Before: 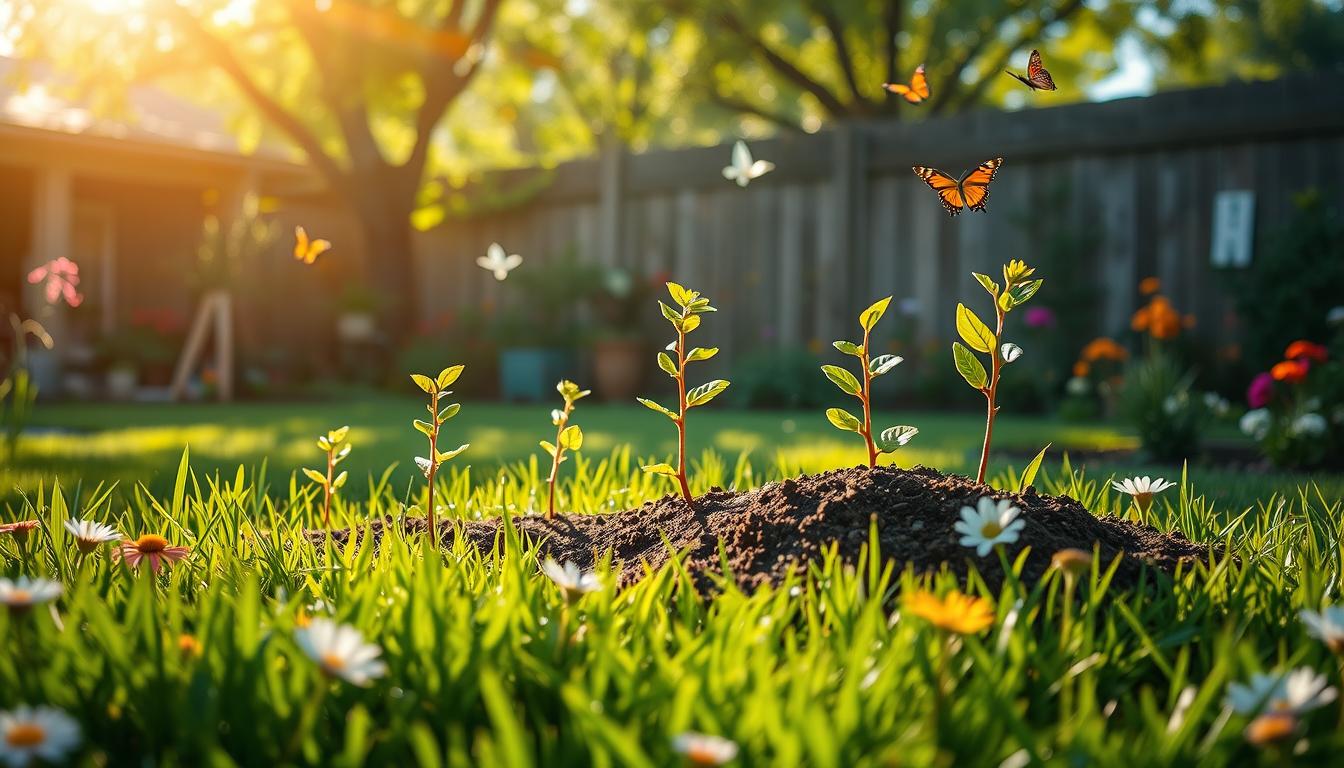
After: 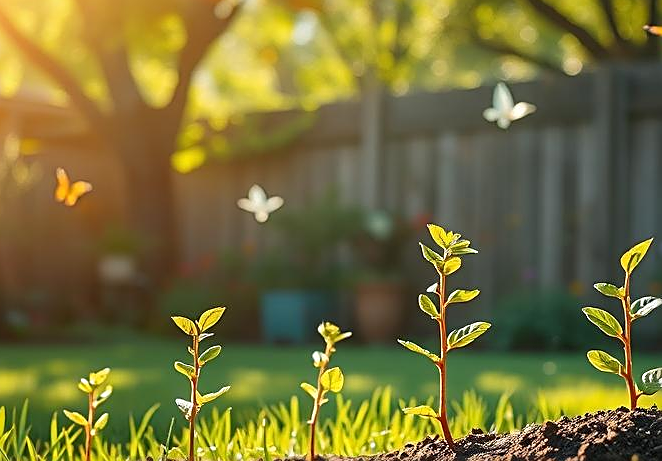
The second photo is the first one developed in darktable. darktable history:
sharpen: on, module defaults
crop: left 17.835%, top 7.675%, right 32.881%, bottom 32.213%
